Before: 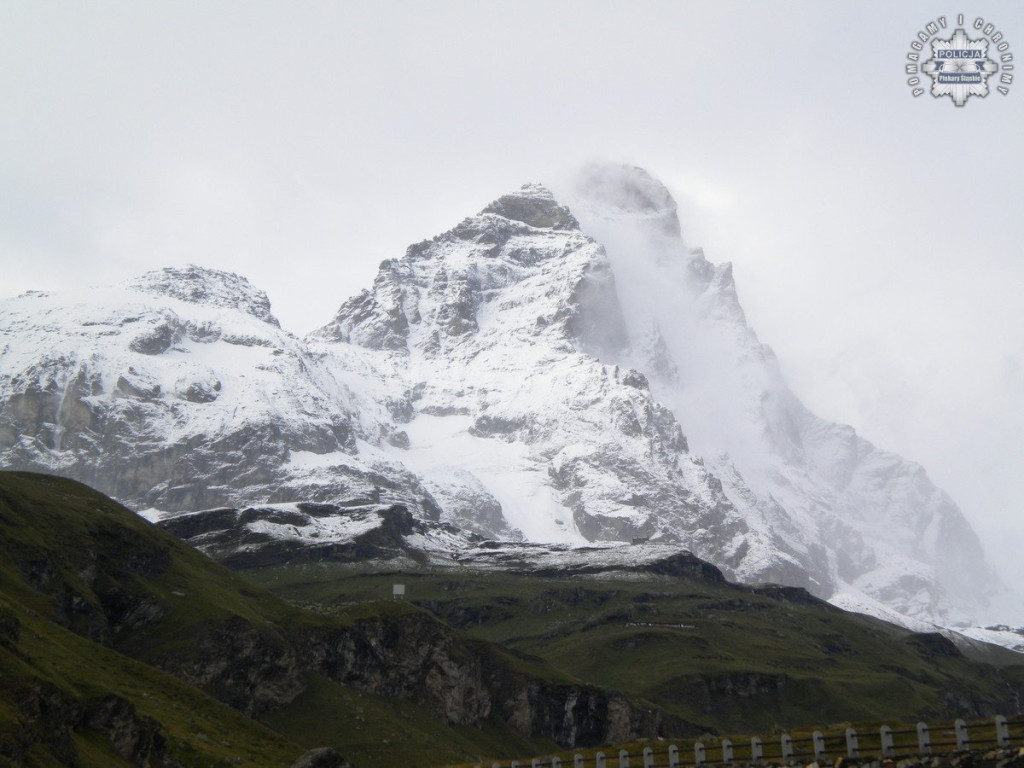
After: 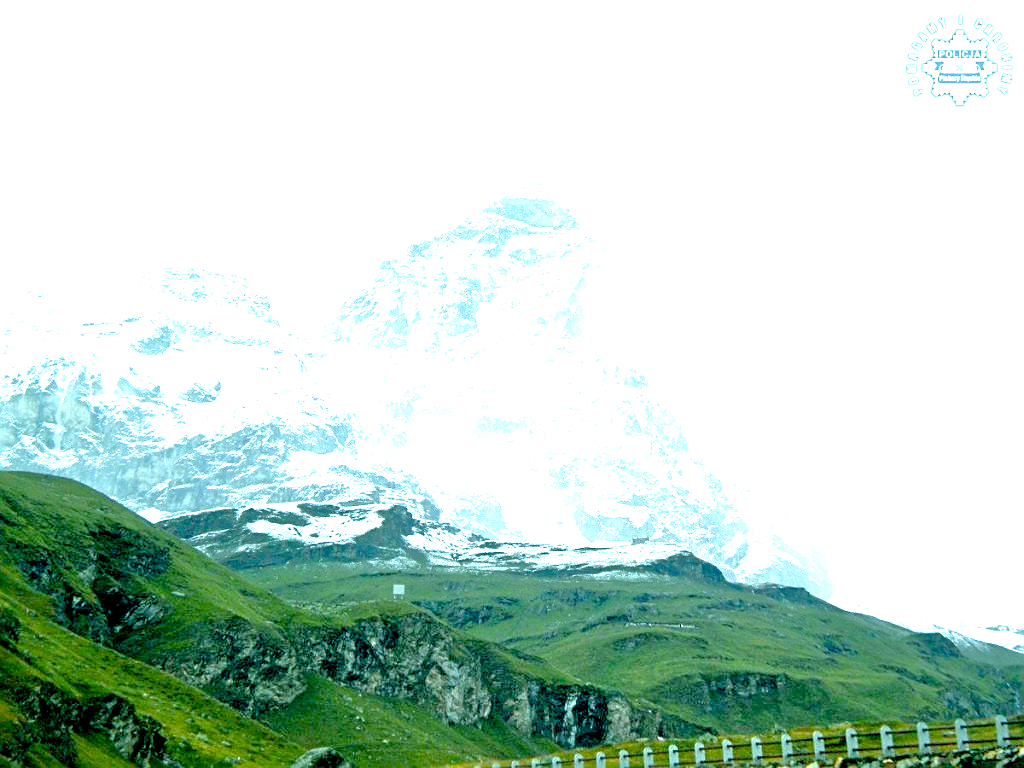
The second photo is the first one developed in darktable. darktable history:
sharpen: on, module defaults
exposure: black level correction 0.005, exposure 2.084 EV, compensate highlight preservation false
tone equalizer: -7 EV 0.15 EV, -6 EV 0.6 EV, -5 EV 1.15 EV, -4 EV 1.33 EV, -3 EV 1.15 EV, -2 EV 0.6 EV, -1 EV 0.15 EV, mask exposure compensation -0.5 EV
color balance rgb: shadows lift › chroma 11.71%, shadows lift › hue 133.46°, power › chroma 2.15%, power › hue 166.83°, highlights gain › chroma 4%, highlights gain › hue 200.2°, perceptual saturation grading › global saturation 18.05%
